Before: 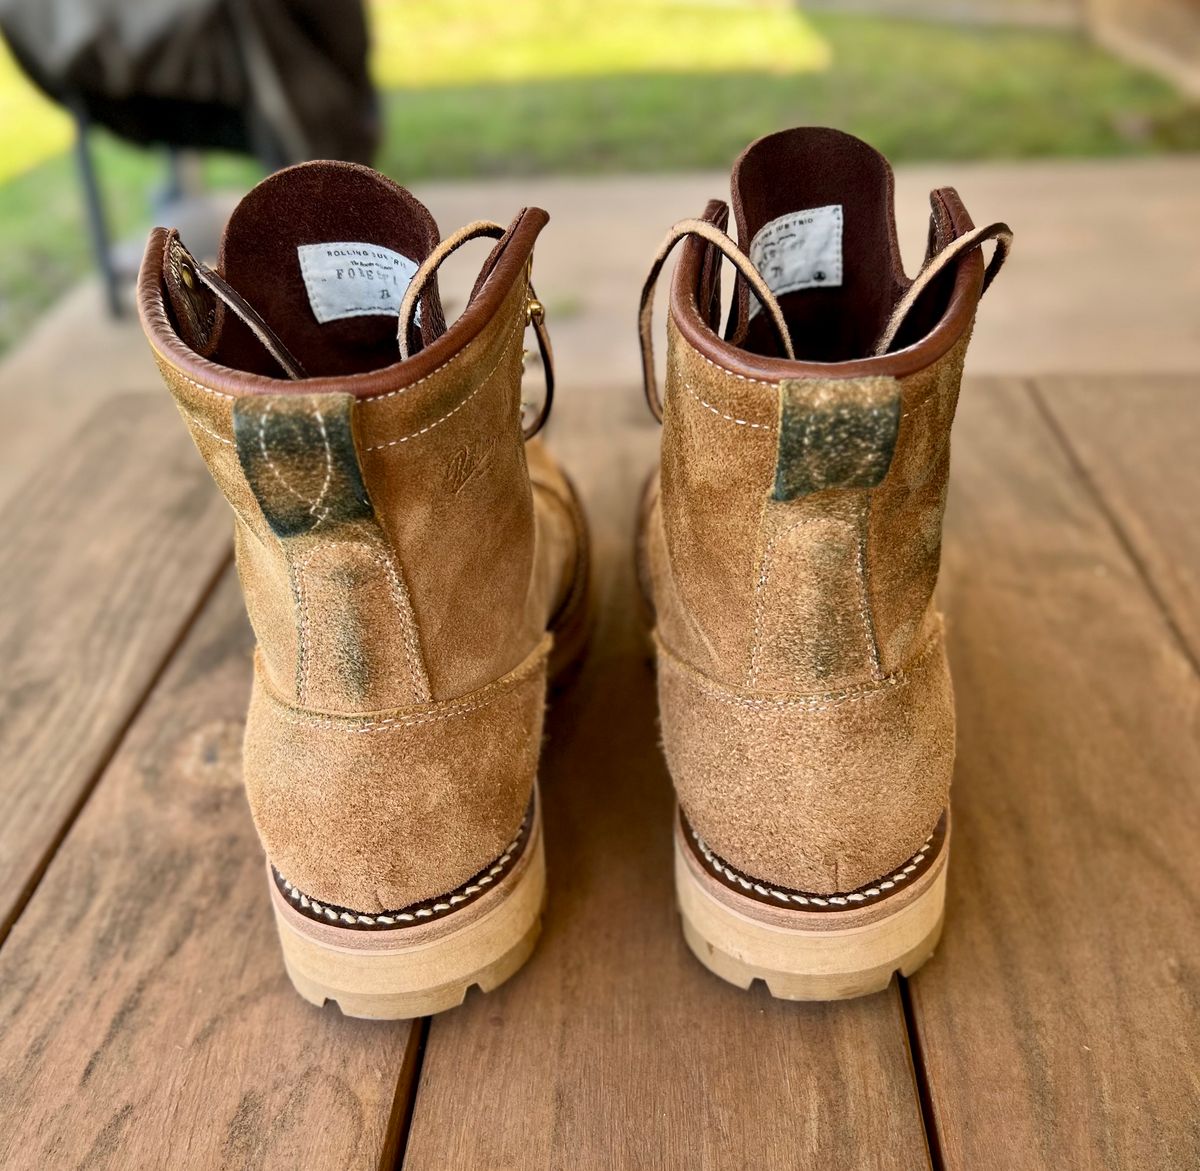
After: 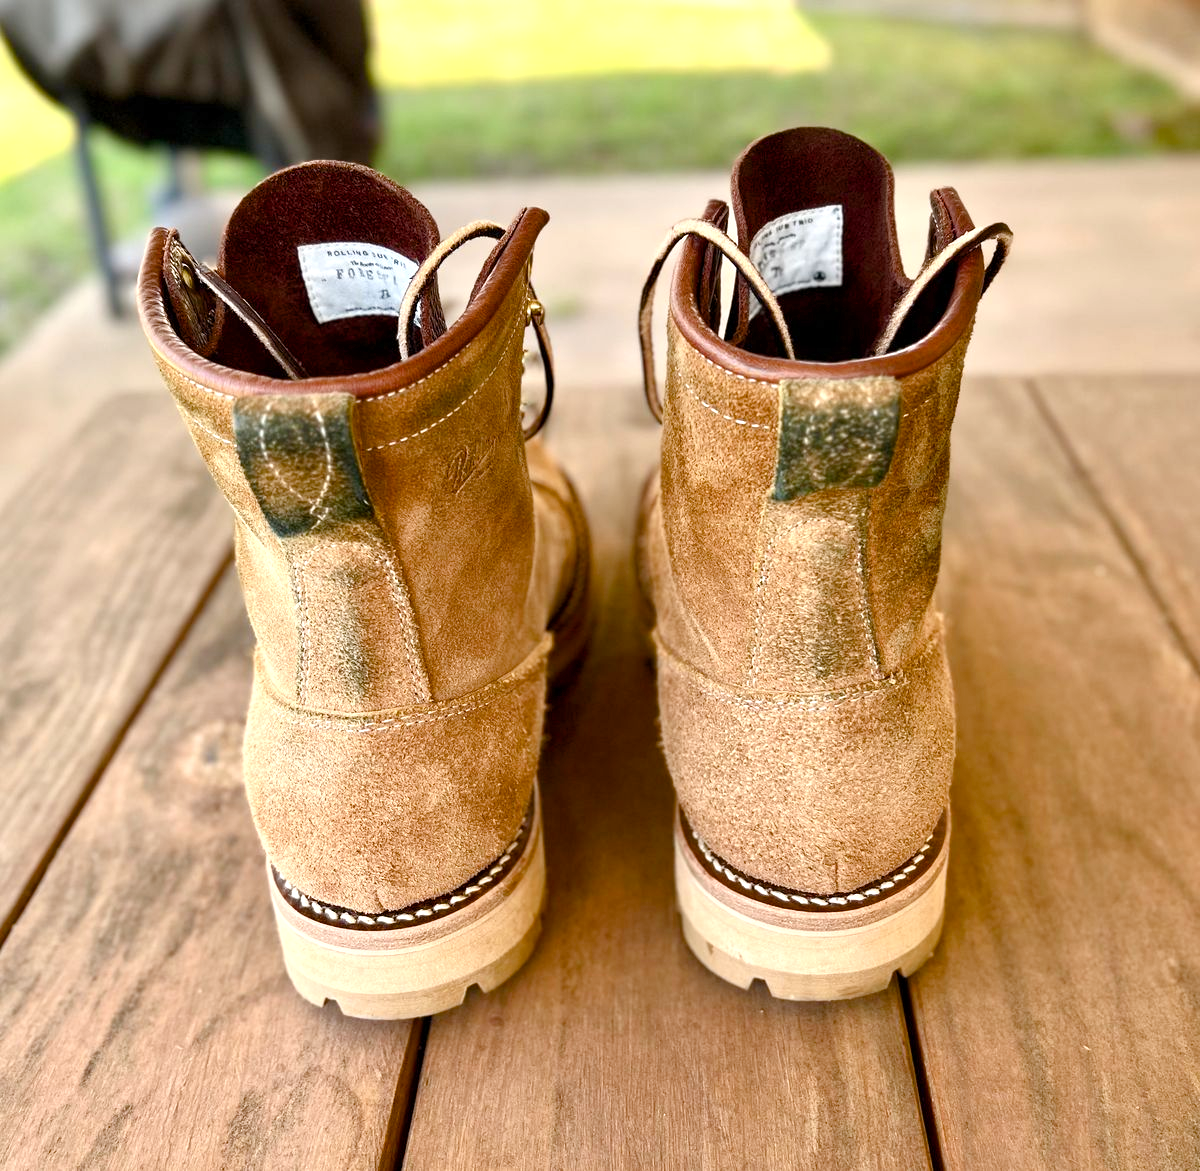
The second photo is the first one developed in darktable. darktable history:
color balance rgb: perceptual saturation grading › global saturation 20%, perceptual saturation grading › highlights -25.658%, perceptual saturation grading › shadows 49.597%, global vibrance -23.004%
exposure: exposure 0.604 EV, compensate highlight preservation false
